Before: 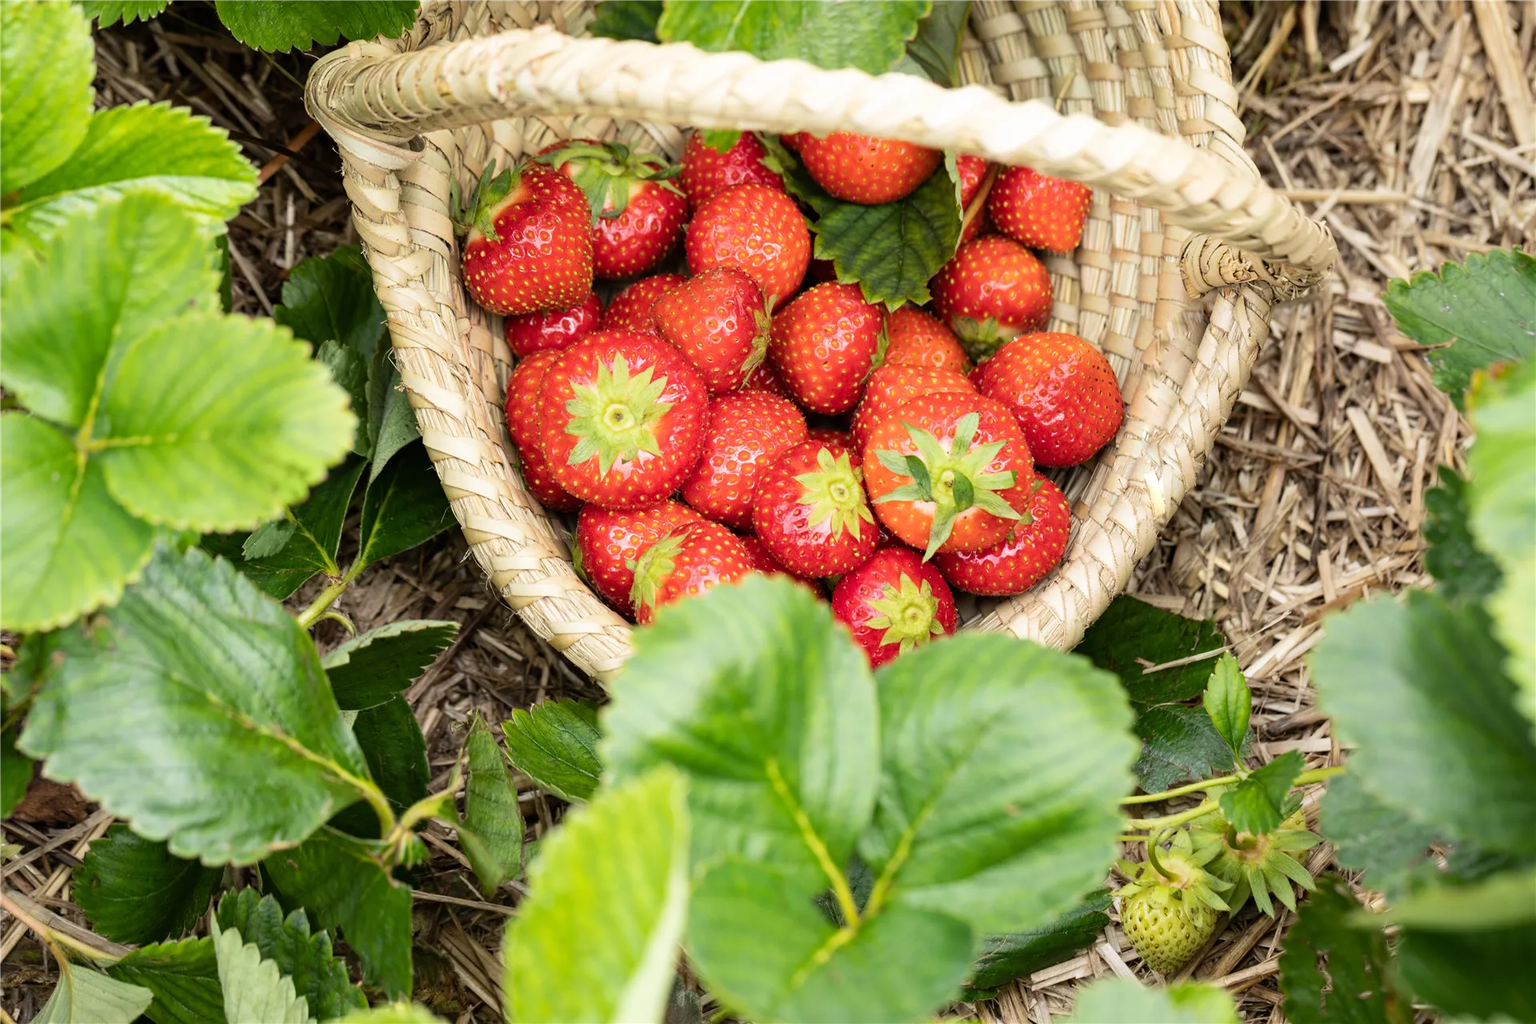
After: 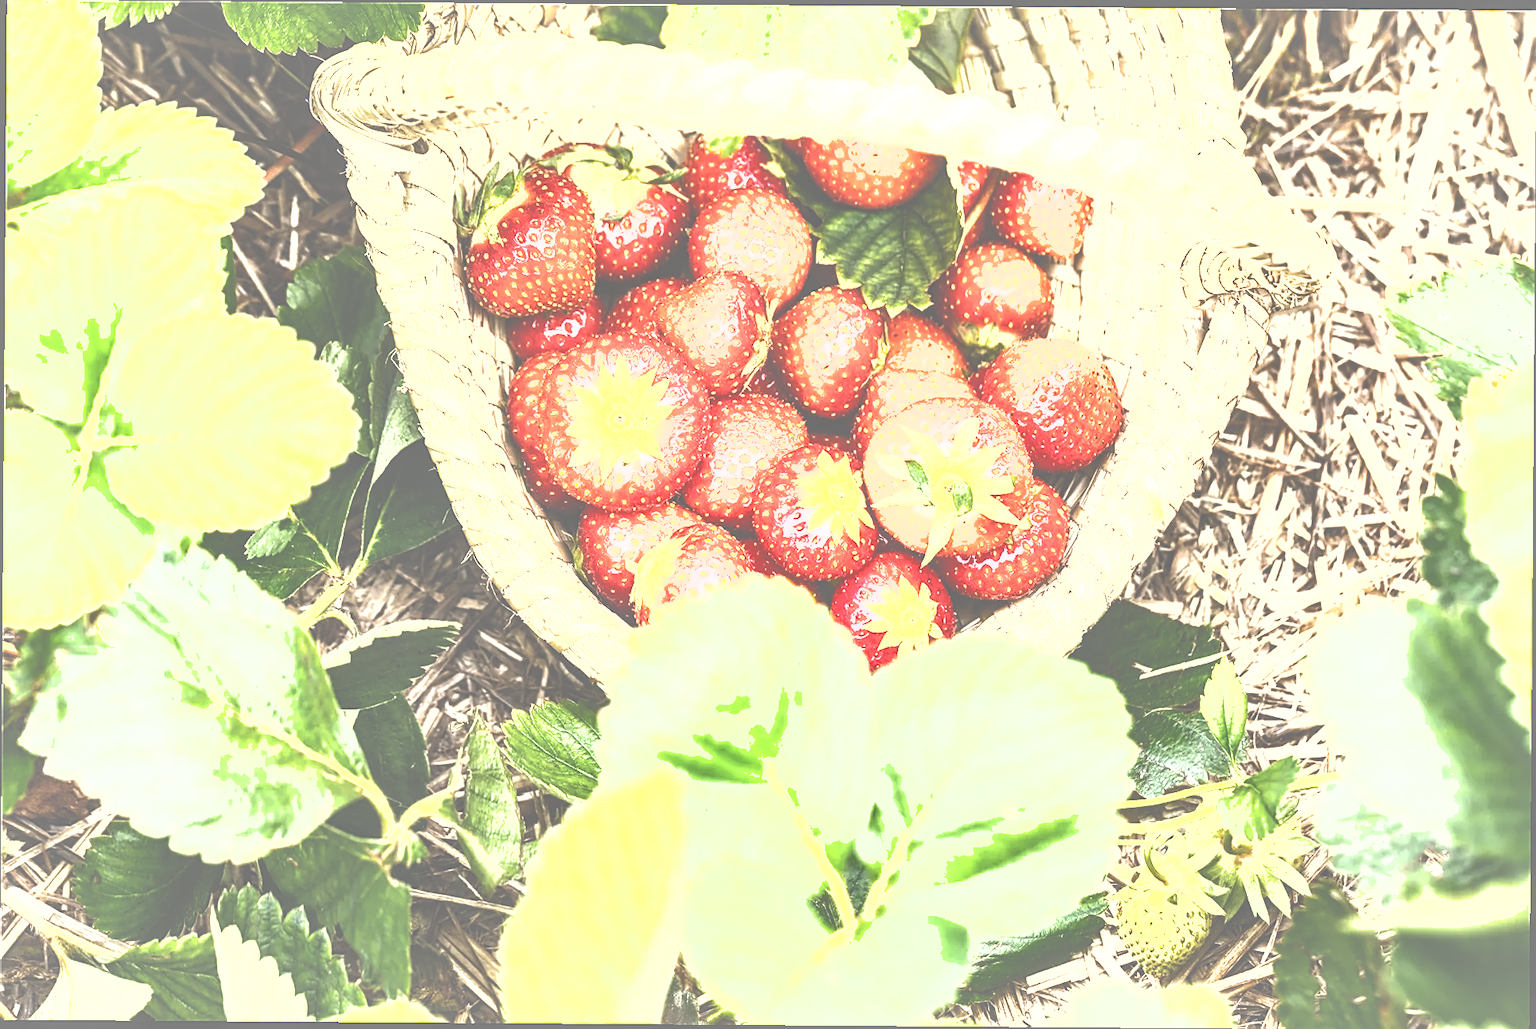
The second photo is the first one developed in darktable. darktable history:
crop and rotate: angle -0.409°
shadows and highlights: on, module defaults
exposure: black level correction -0.062, exposure -0.05 EV, compensate highlight preservation false
sharpen: on, module defaults
color balance rgb: highlights gain › chroma 1.041%, highlights gain › hue 54.16°, shadows fall-off 299.79%, white fulcrum 1.98 EV, highlights fall-off 298.583%, perceptual saturation grading › global saturation 25.345%, perceptual brilliance grading › global brilliance 34.805%, perceptual brilliance grading › highlights 49.865%, perceptual brilliance grading › mid-tones 59.525%, perceptual brilliance grading › shadows 34.388%, mask middle-gray fulcrum 99.993%, global vibrance 20%, contrast gray fulcrum 38.239%
local contrast: on, module defaults
contrast brightness saturation: brightness 0.185, saturation -0.484
